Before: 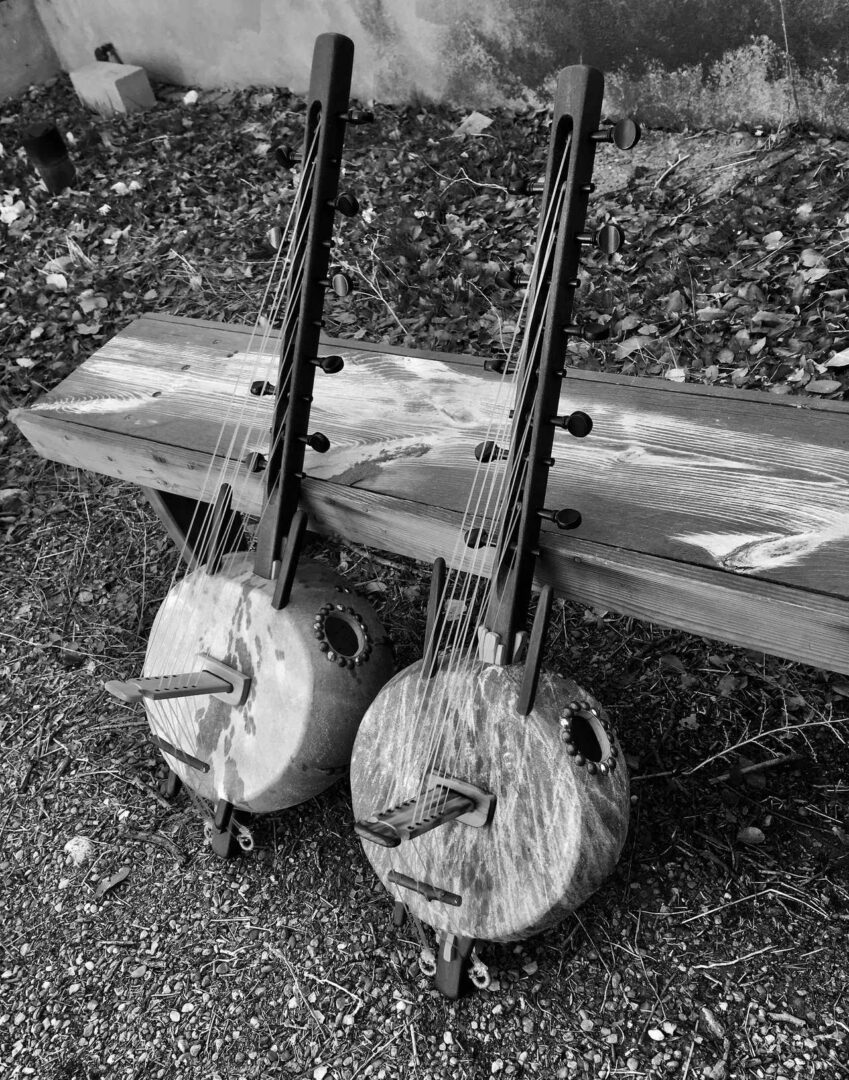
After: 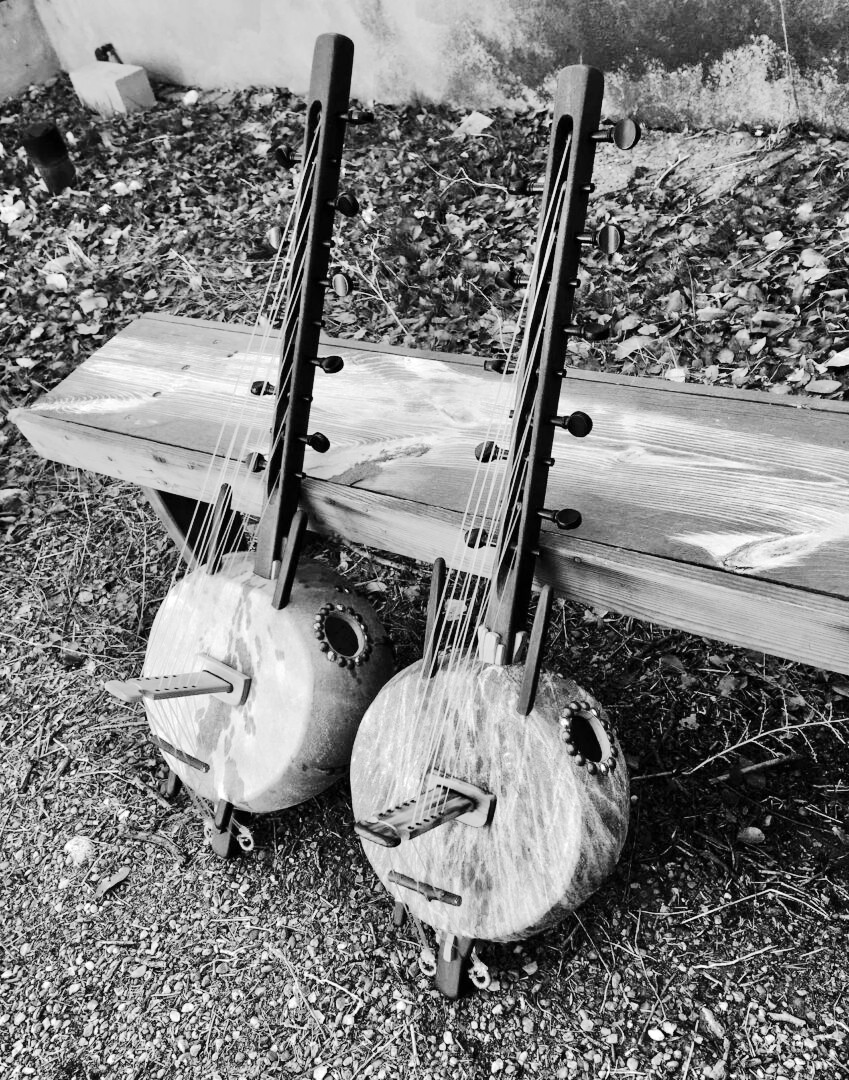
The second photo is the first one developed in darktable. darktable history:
tone equalizer: -7 EV 0.156 EV, -6 EV 0.596 EV, -5 EV 1.17 EV, -4 EV 1.34 EV, -3 EV 1.17 EV, -2 EV 0.6 EV, -1 EV 0.154 EV, edges refinement/feathering 500, mask exposure compensation -1.57 EV, preserve details no
